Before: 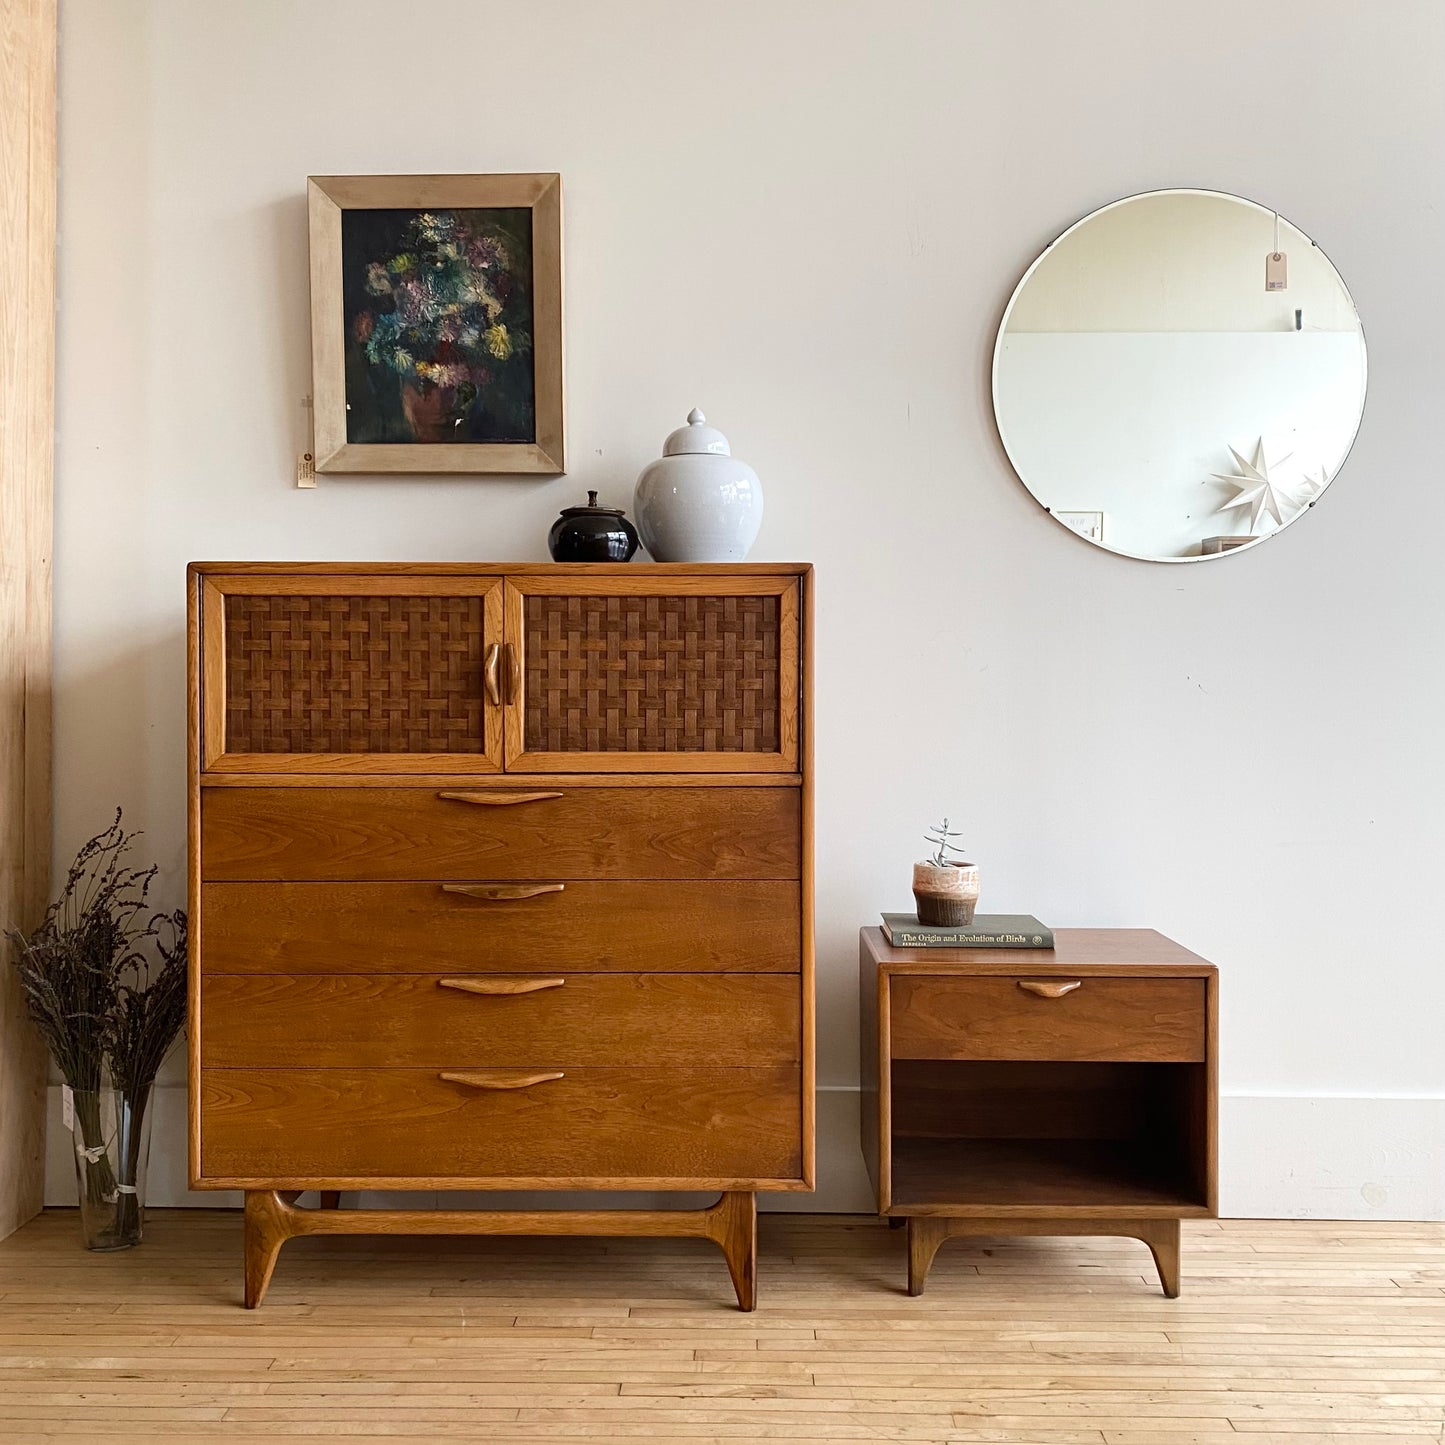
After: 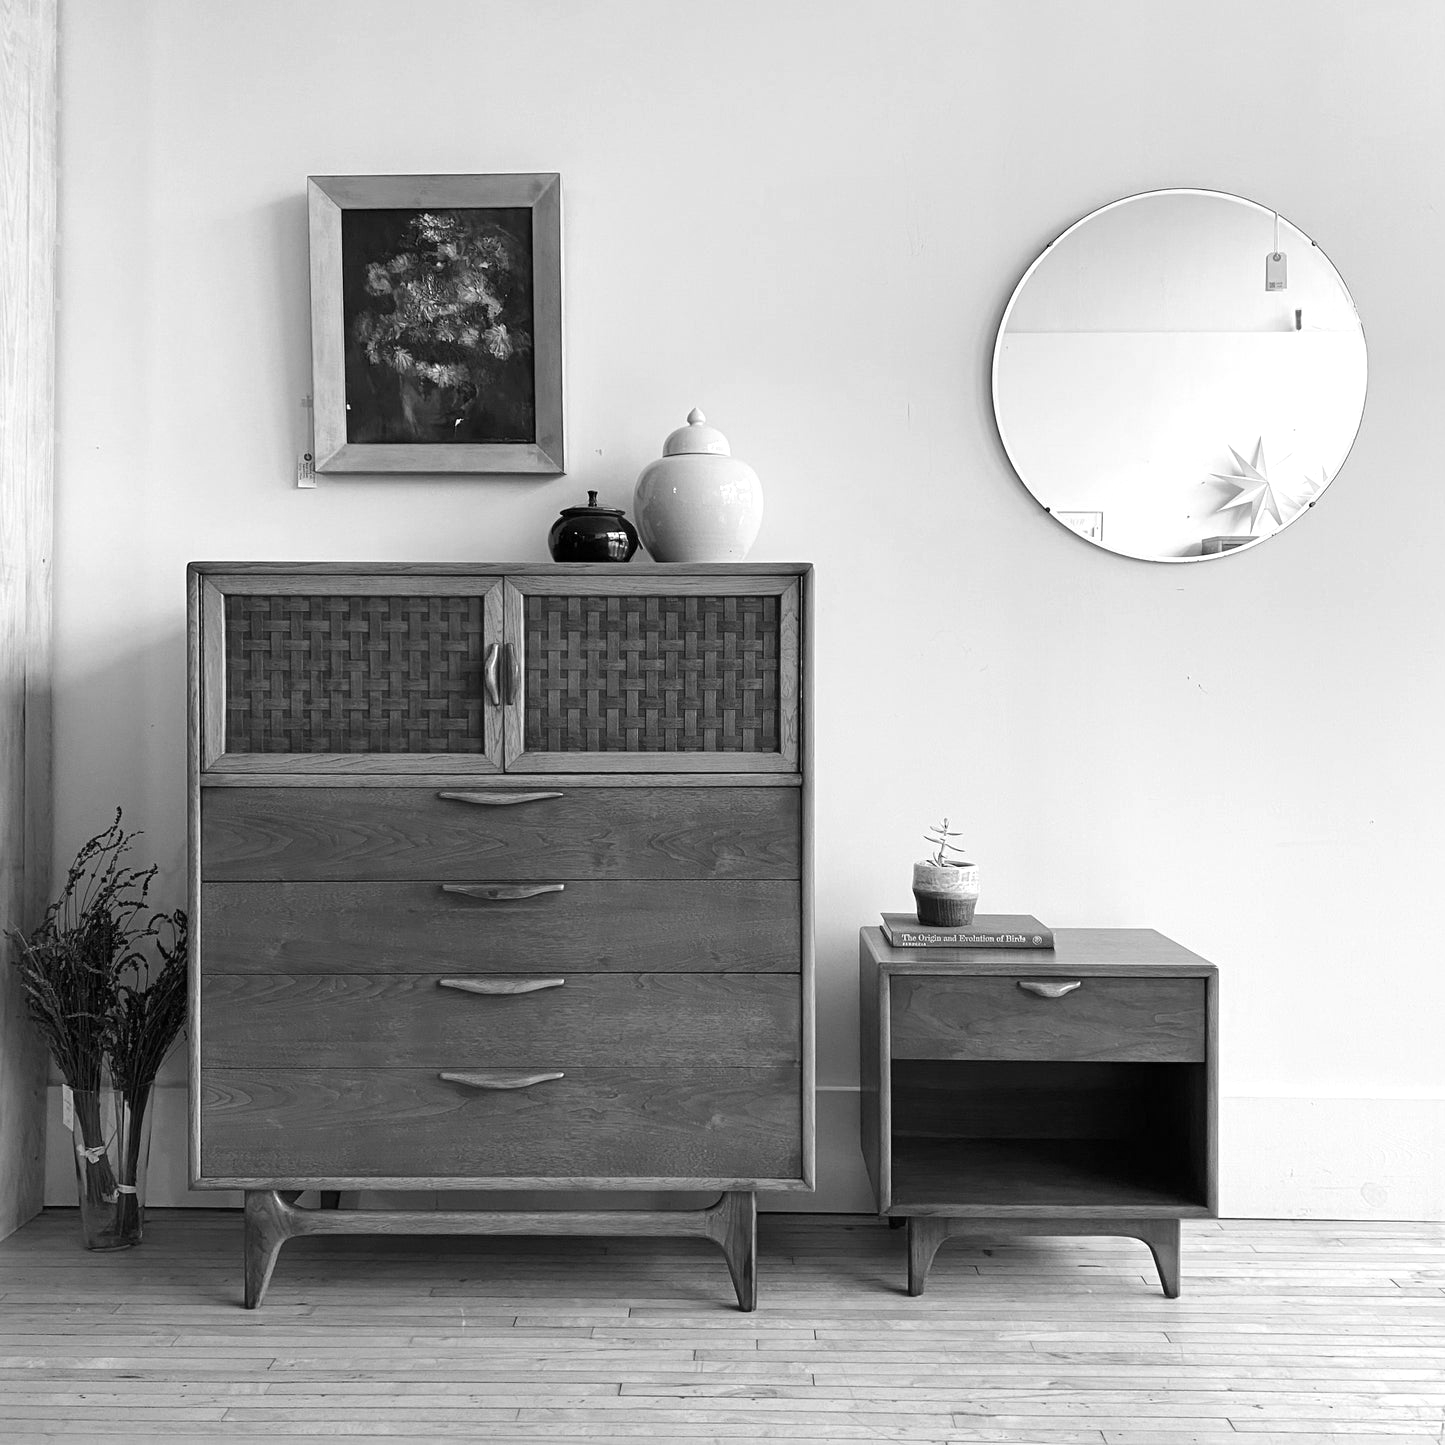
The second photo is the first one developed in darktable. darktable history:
monochrome: on, module defaults
exposure: exposure 0.2 EV, compensate highlight preservation false
